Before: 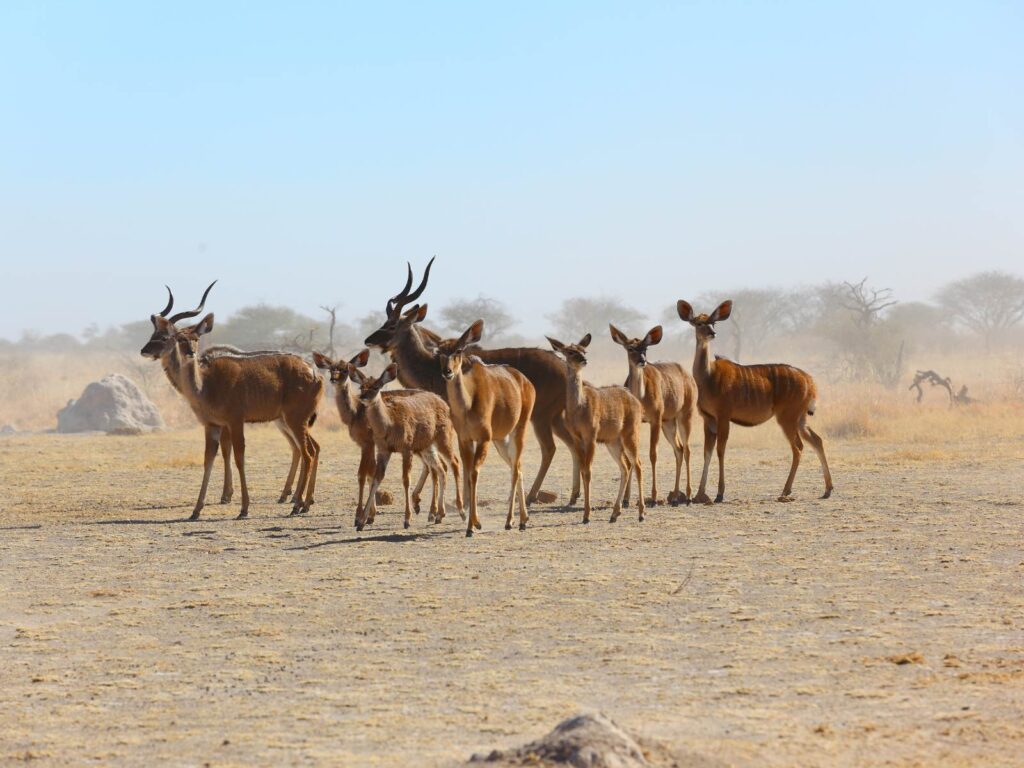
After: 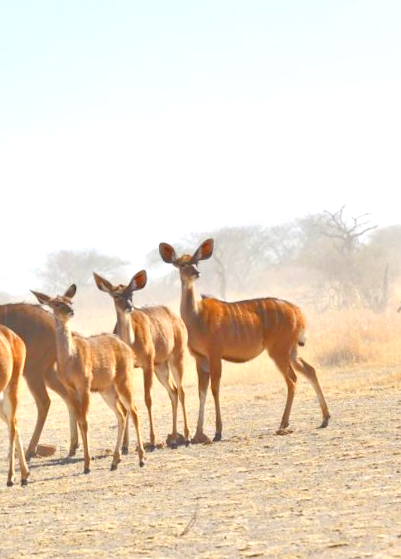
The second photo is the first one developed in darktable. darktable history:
crop and rotate: left 49.936%, top 10.094%, right 13.136%, bottom 24.256%
rotate and perspective: rotation -4.98°, automatic cropping off
tone equalizer: -8 EV 2 EV, -7 EV 2 EV, -6 EV 2 EV, -5 EV 2 EV, -4 EV 2 EV, -3 EV 1.5 EV, -2 EV 1 EV, -1 EV 0.5 EV
exposure: black level correction 0, exposure 0.7 EV, compensate exposure bias true, compensate highlight preservation false
